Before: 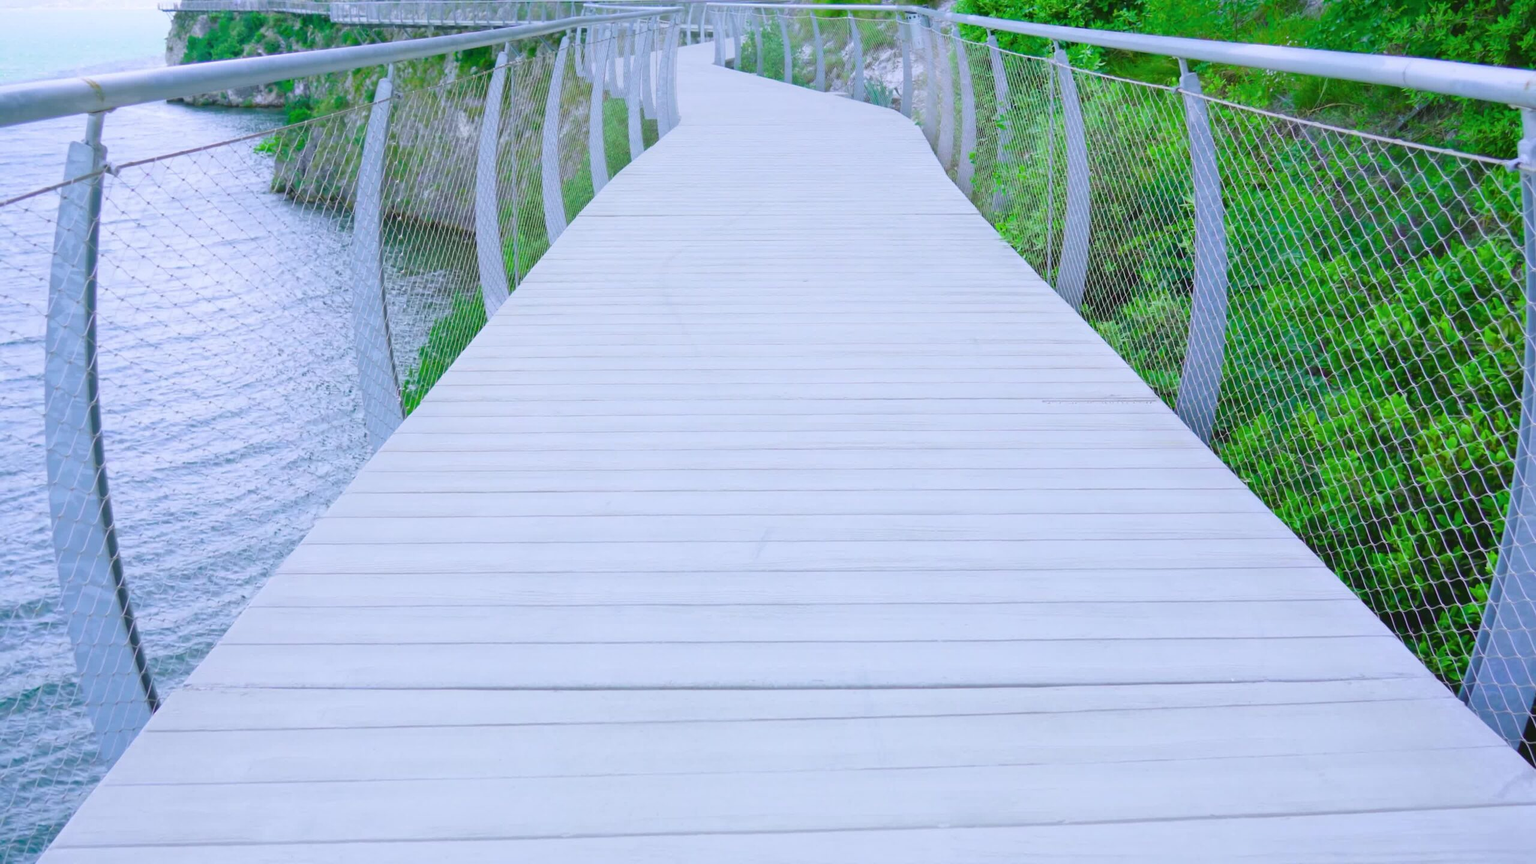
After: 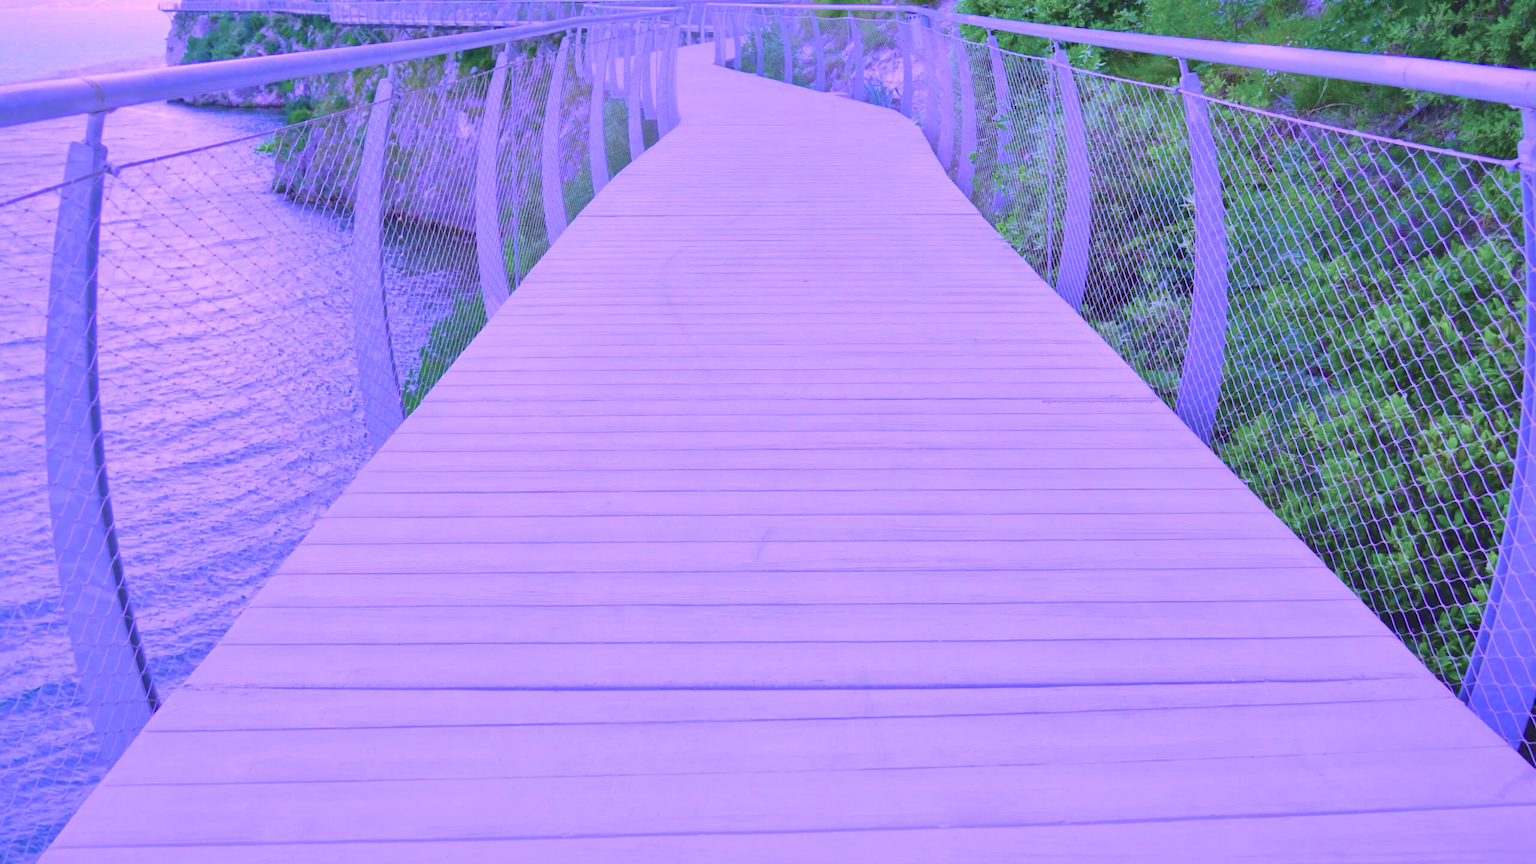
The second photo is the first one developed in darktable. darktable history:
exposure: compensate highlight preservation false
color calibration: illuminant custom, x 0.379, y 0.481, temperature 4443.07 K
shadows and highlights: on, module defaults
